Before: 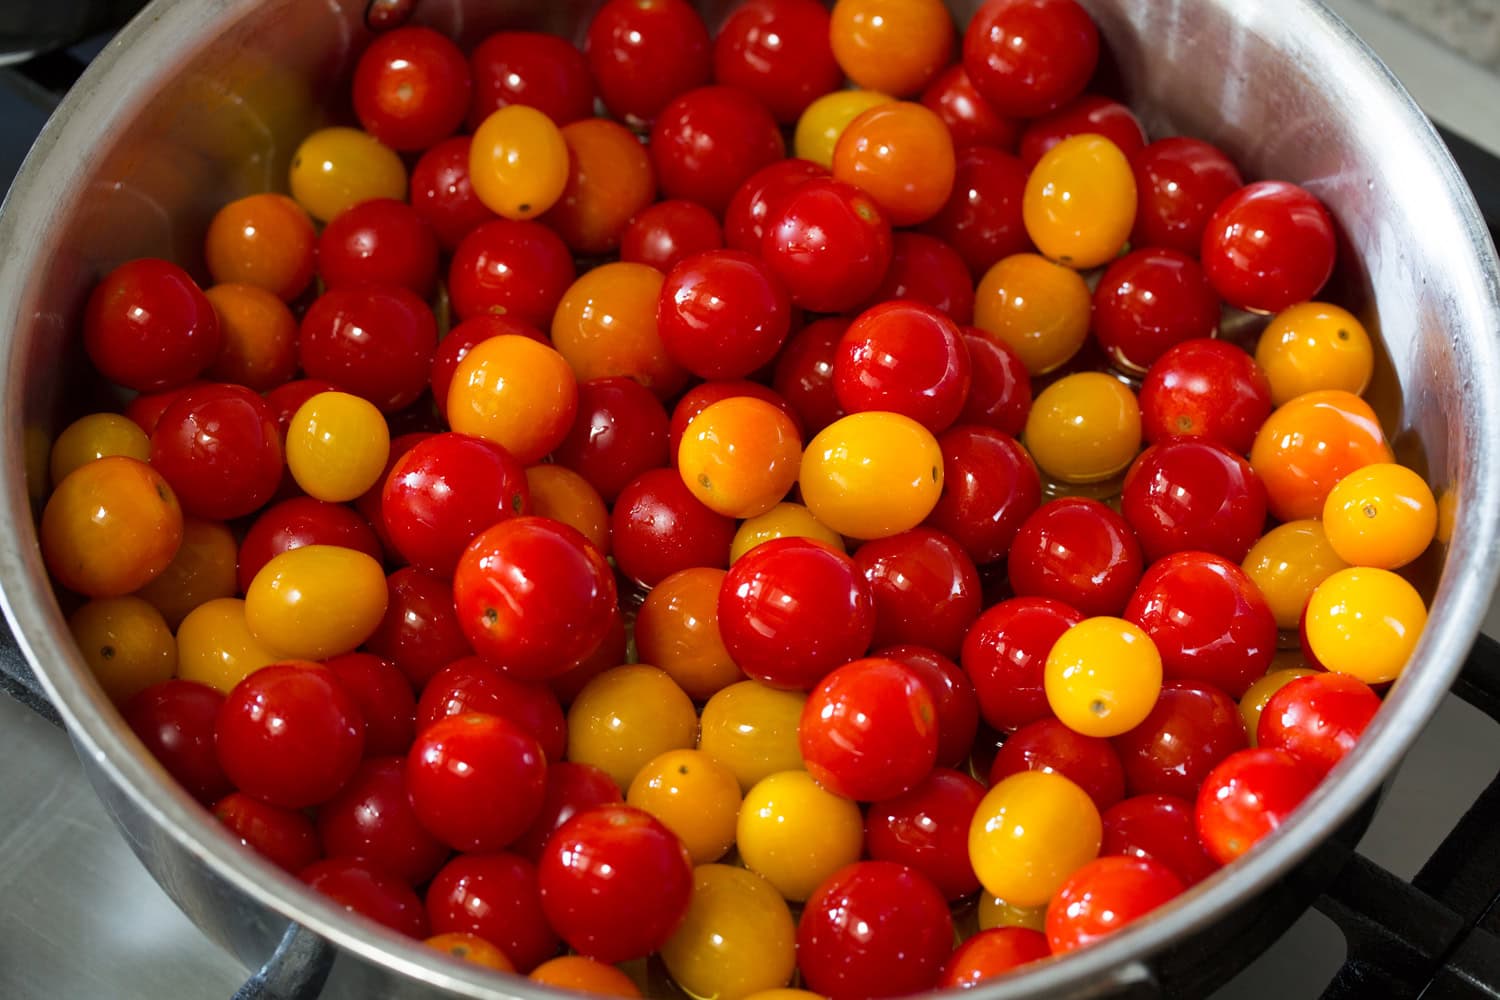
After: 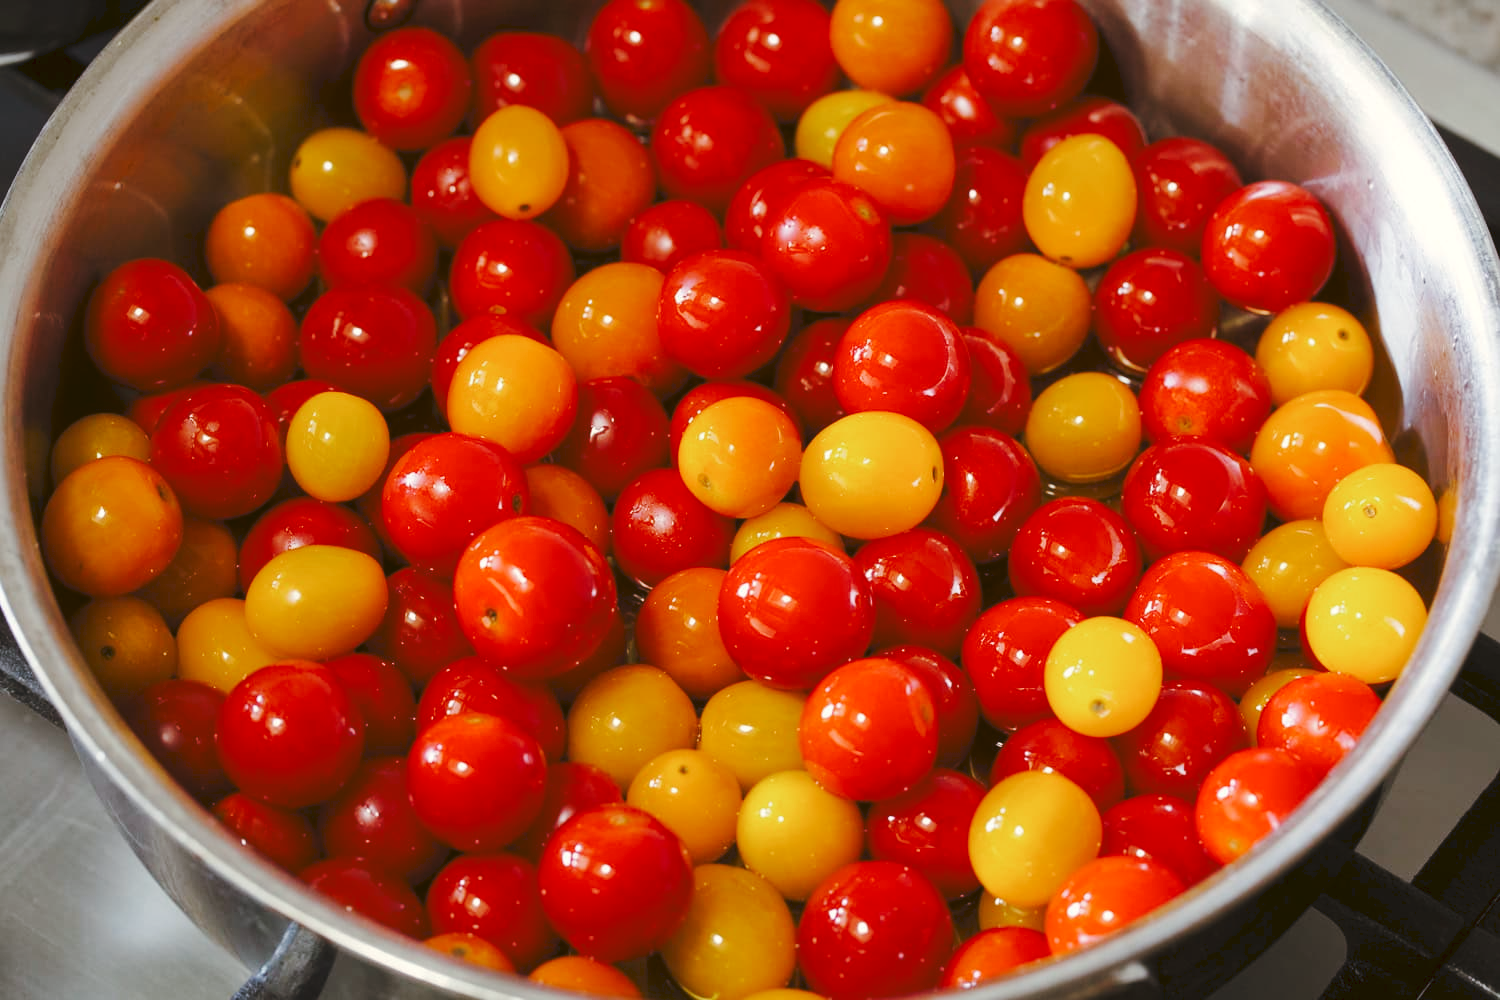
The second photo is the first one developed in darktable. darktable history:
tone curve: curves: ch0 [(0, 0) (0.003, 0.06) (0.011, 0.071) (0.025, 0.085) (0.044, 0.104) (0.069, 0.123) (0.1, 0.146) (0.136, 0.167) (0.177, 0.205) (0.224, 0.248) (0.277, 0.309) (0.335, 0.384) (0.399, 0.467) (0.468, 0.553) (0.543, 0.633) (0.623, 0.698) (0.709, 0.769) (0.801, 0.841) (0.898, 0.912) (1, 1)], preserve colors none
color look up table: target L [94.46, 89.08, 89.27, 86.03, 74.41, 65.79, 67.59, 58.86, 51.73, 43.98, 42.05, 29.84, 3.159, 200.52, 85.51, 80.22, 71.7, 64.44, 59.32, 53.44, 50.28, 51.66, 48.58, 46.18, 40.39, 34.24, 8.98, 97.91, 82.41, 71.37, 67.07, 57.31, 67.86, 49.38, 49.78, 40.86, 35.93, 42.02, 32.42, 34.98, 18.69, 19.16, 6.185, 80.17, 77.14, 72.91, 62.49, 53.46, 31.86], target a [-10.58, -36.25, -32.9, -58.53, -15.26, -22.18, -47.4, -60.54, -7.648, -29.55, -33.21, -16.22, -4.47, 0, -5.379, 21.14, 21.4, 53.12, 54.27, 42.09, 17.98, 59.02, 71.2, 30.91, 20.88, 52.24, 17.09, 0.373, 28.71, 8.068, 1.431, 74.5, 49.37, 23.35, 60.64, 20.68, 43.06, 56.93, 2.938, 39.06, 19.55, 39.59, 3.461, 1.52, -45.3, -26.07, -20.05, -13.19, -20.59], target b [34.44, 56.08, 19.27, 25.43, 28.18, 62.62, 6.171, 51.36, 13.44, 43.8, 18.34, 42.13, 4.919, 0, 70.61, 20.16, 49.05, 22.43, 65.4, 55.08, 53.83, 7.646, 66.66, 6.32, 38.1, 42.21, 14.96, 5.147, -17.62, -32.53, 1.602, -20.94, -39.44, -18.79, -27.38, -55.4, -5.828, -48.33, 3.556, -65.9, 7.71, -30.71, -12.17, -16.08, -12.53, -32.31, -7.446, -34.76, -3.203], num patches 49
